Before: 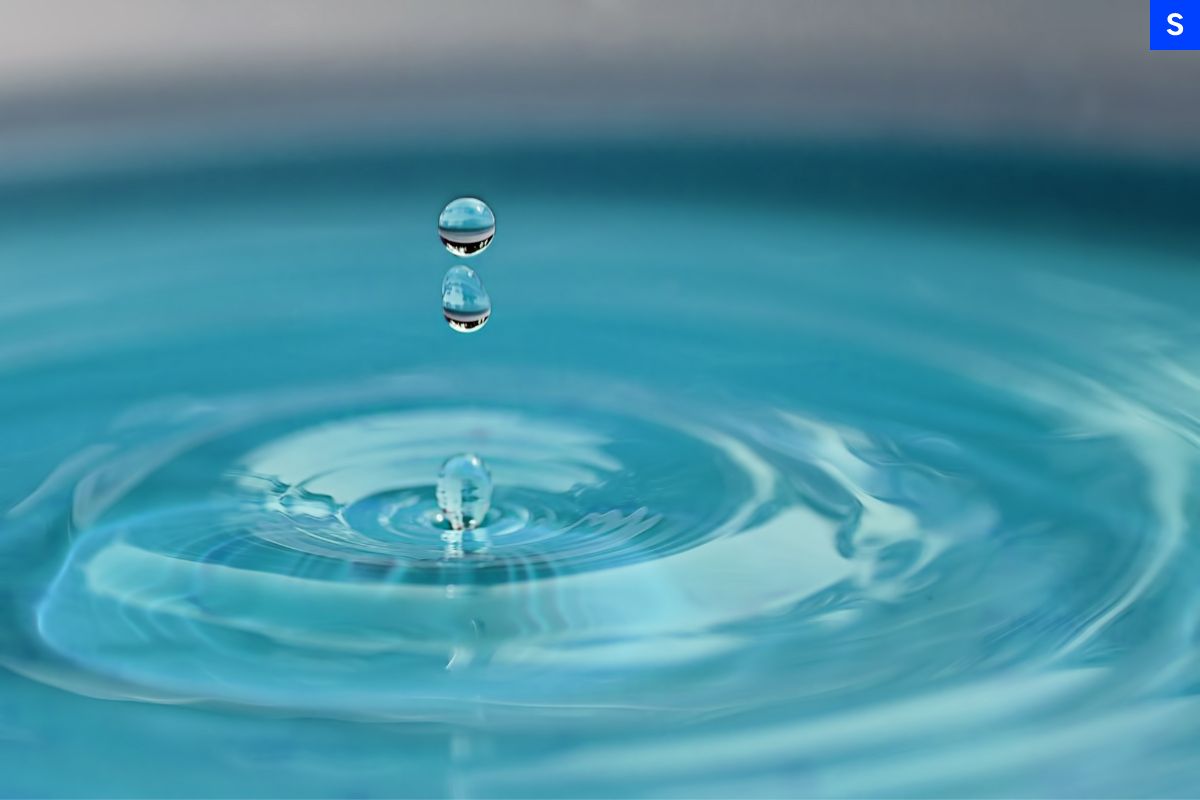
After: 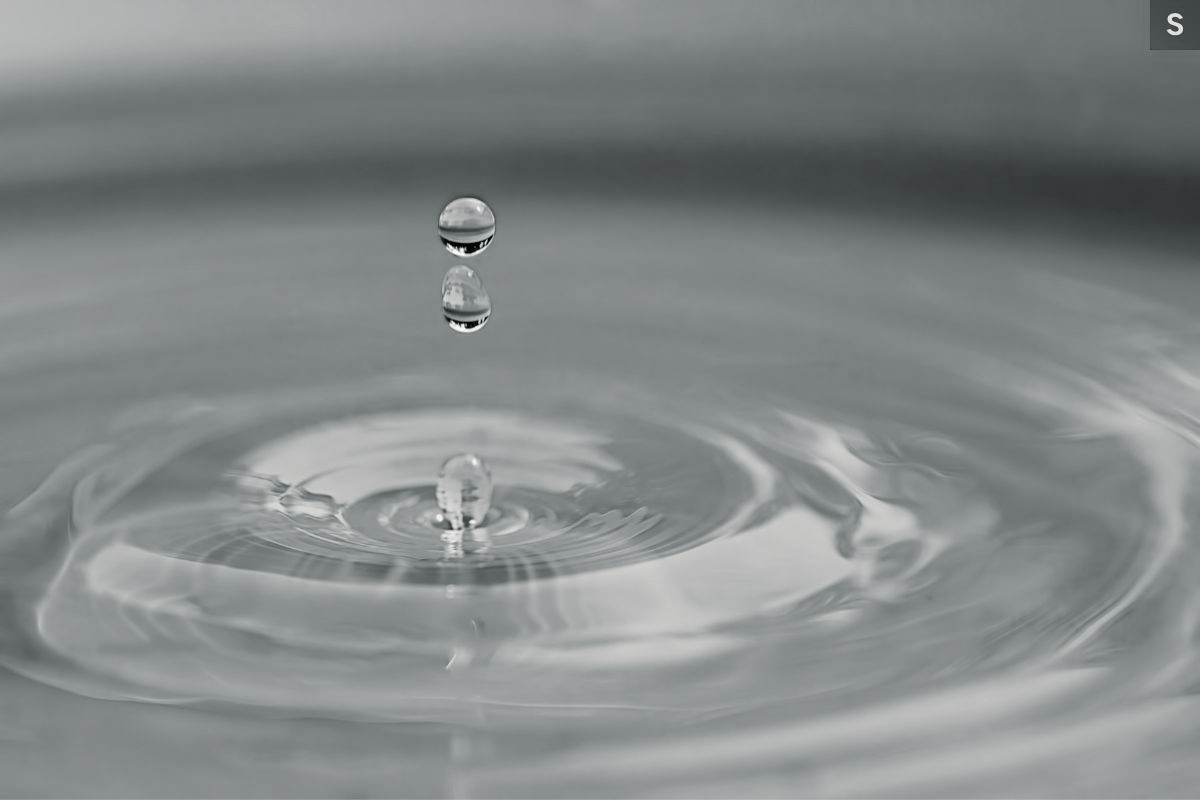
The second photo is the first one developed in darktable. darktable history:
split-toning: shadows › hue 190.8°, shadows › saturation 0.05, highlights › hue 54°, highlights › saturation 0.05, compress 0%
monochrome: size 1
